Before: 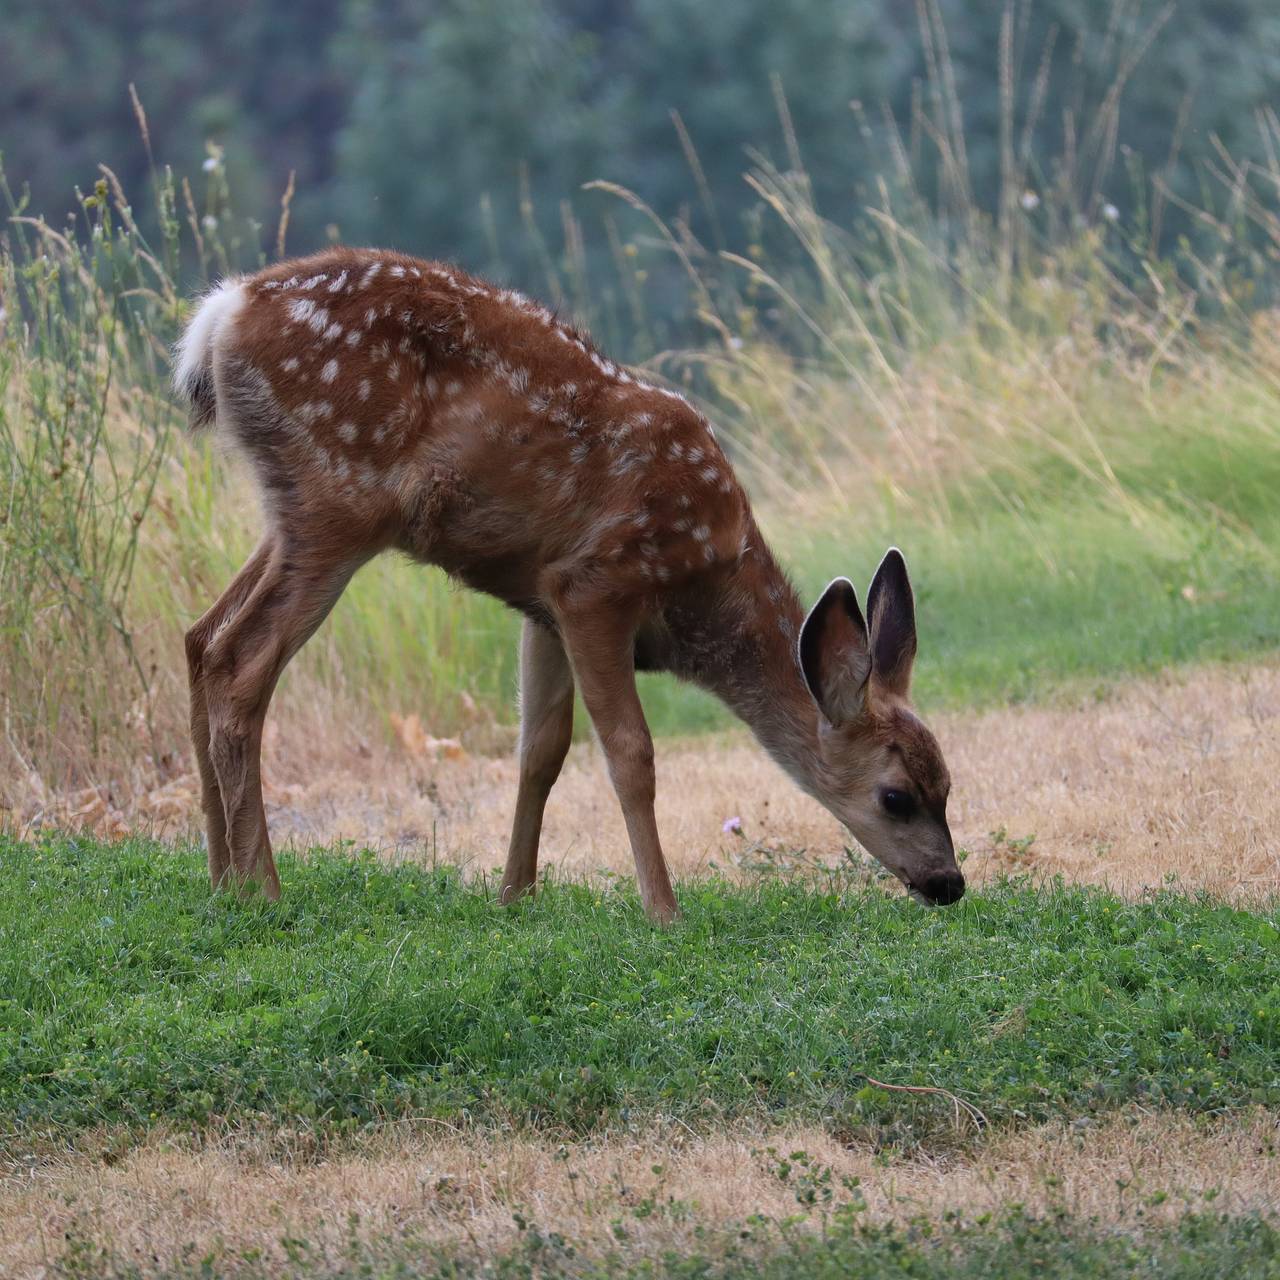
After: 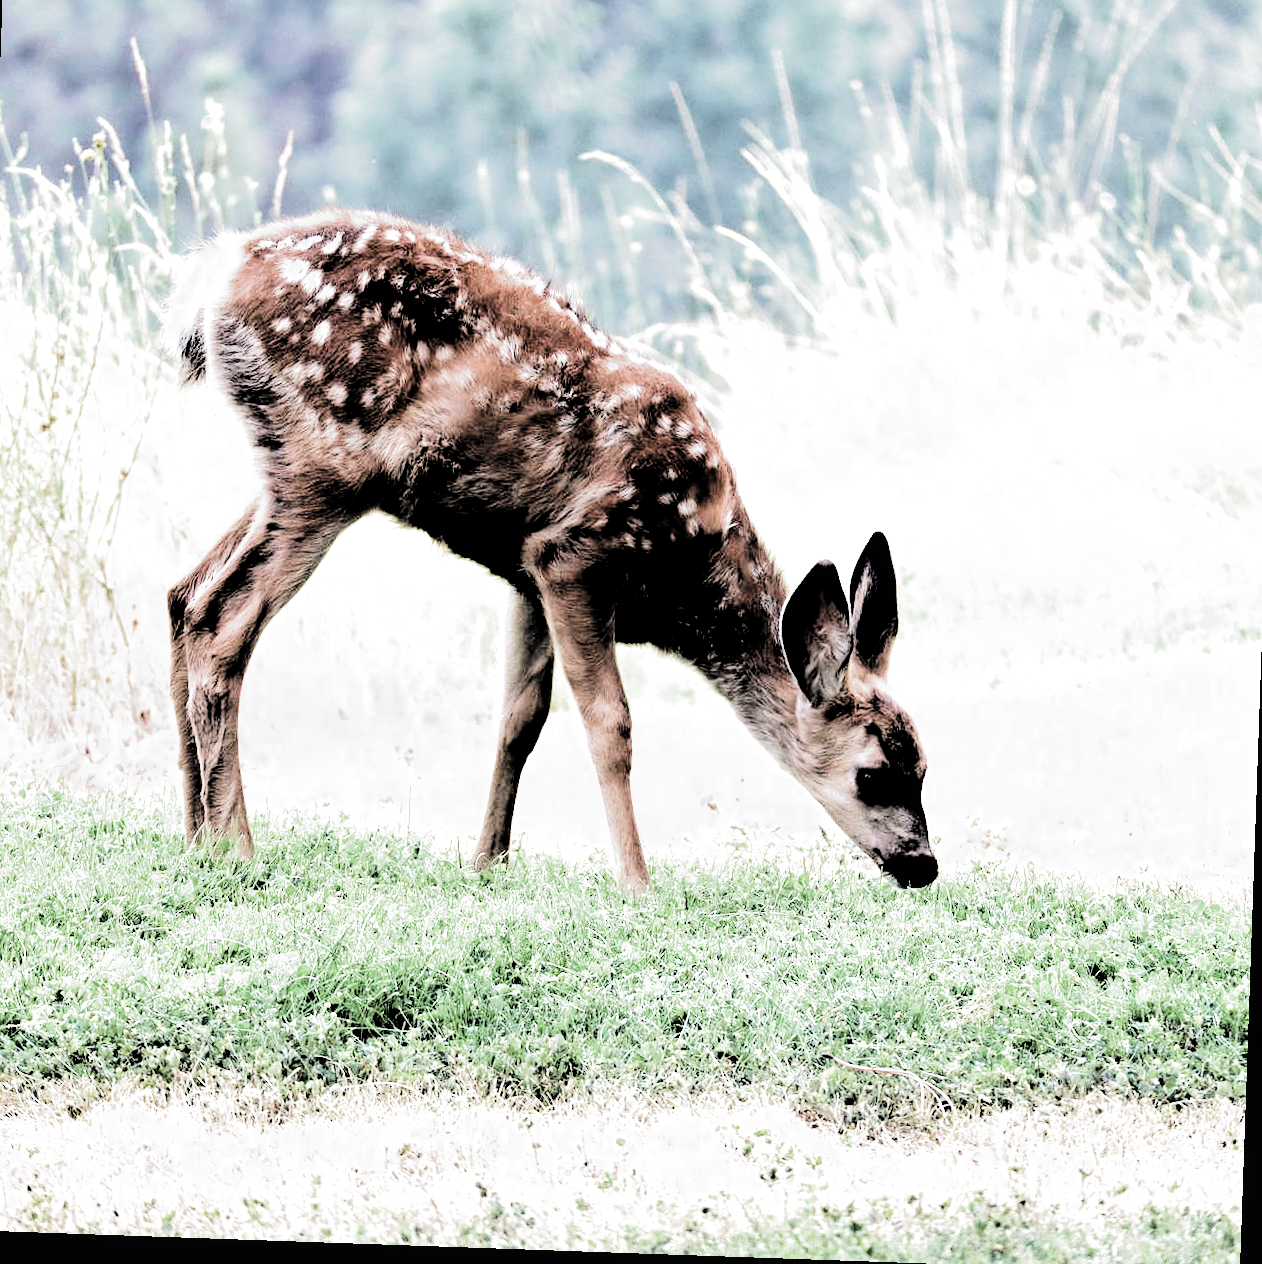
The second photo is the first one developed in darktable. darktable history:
exposure: black level correction 0, exposure 1.449 EV, compensate highlight preservation false
tone curve: curves: ch0 [(0, 0) (0.003, 0.002) (0.011, 0.009) (0.025, 0.019) (0.044, 0.031) (0.069, 0.04) (0.1, 0.059) (0.136, 0.092) (0.177, 0.134) (0.224, 0.192) (0.277, 0.262) (0.335, 0.348) (0.399, 0.446) (0.468, 0.554) (0.543, 0.646) (0.623, 0.731) (0.709, 0.807) (0.801, 0.867) (0.898, 0.931) (1, 1)], color space Lab, independent channels, preserve colors none
color correction: highlights b* -0.055, saturation 0.84
crop and rotate: angle -2°, left 3.074%, top 3.815%, right 1.581%, bottom 0.693%
filmic rgb: black relative exposure -1.02 EV, white relative exposure 2.06 EV, hardness 1.51, contrast 2.248, add noise in highlights 0.001, preserve chrominance max RGB, color science v3 (2019), use custom middle-gray values true, contrast in highlights soft
local contrast: highlights 105%, shadows 98%, detail 119%, midtone range 0.2
